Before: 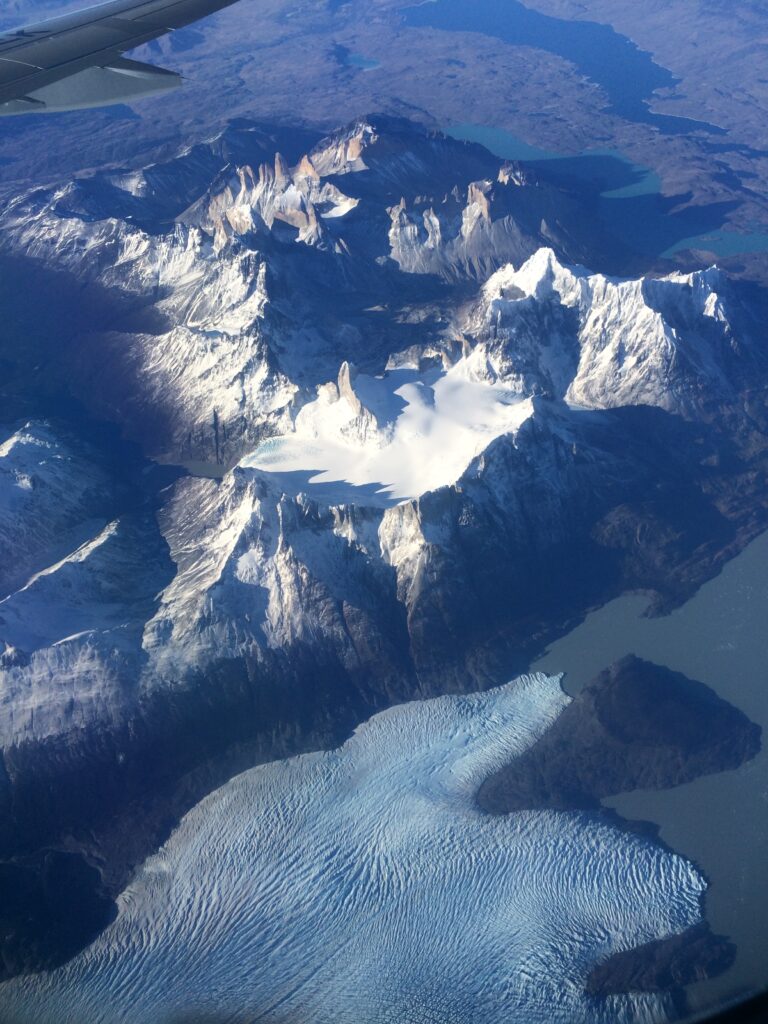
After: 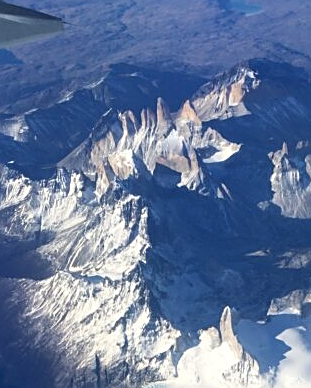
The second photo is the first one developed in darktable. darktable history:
sharpen: on, module defaults
crop: left 15.452%, top 5.459%, right 43.956%, bottom 56.62%
